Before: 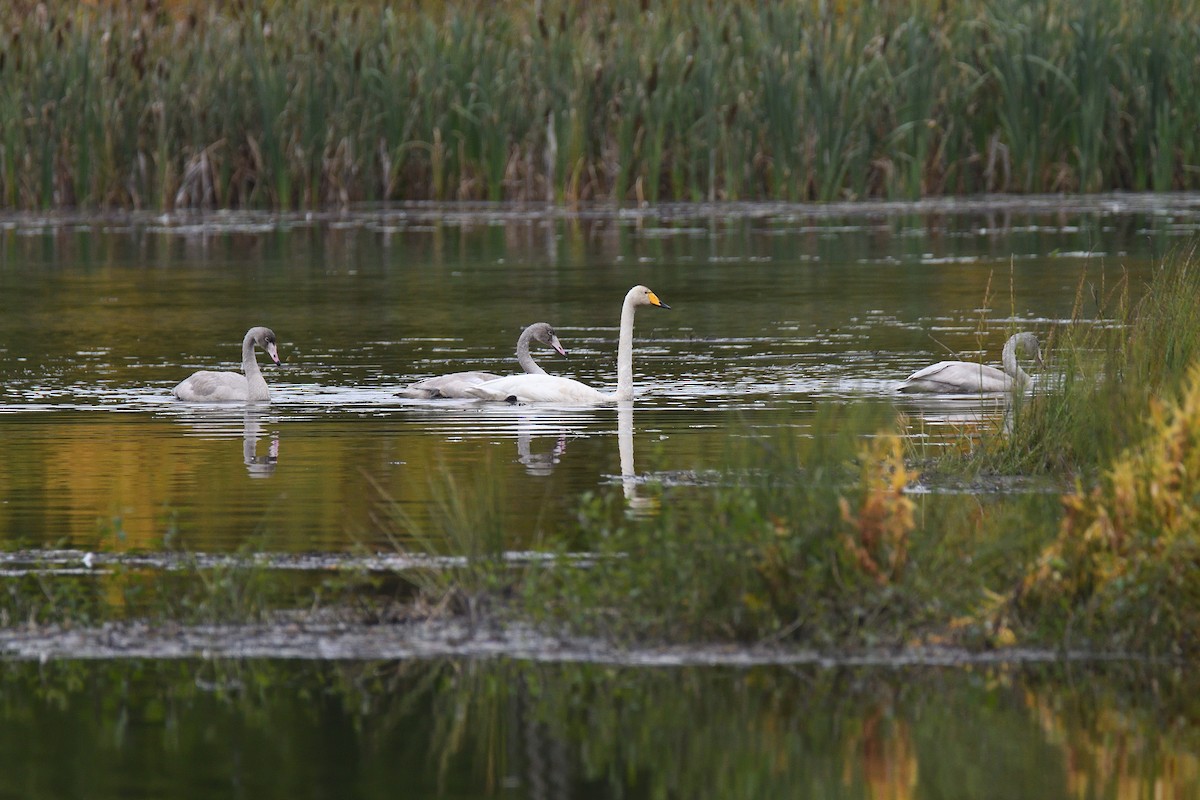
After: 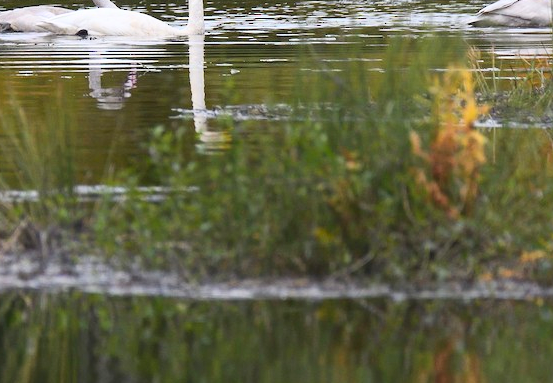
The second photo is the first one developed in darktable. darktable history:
contrast brightness saturation: contrast 0.2, brightness 0.161, saturation 0.226
crop: left 35.807%, top 45.843%, right 18.072%, bottom 6.164%
